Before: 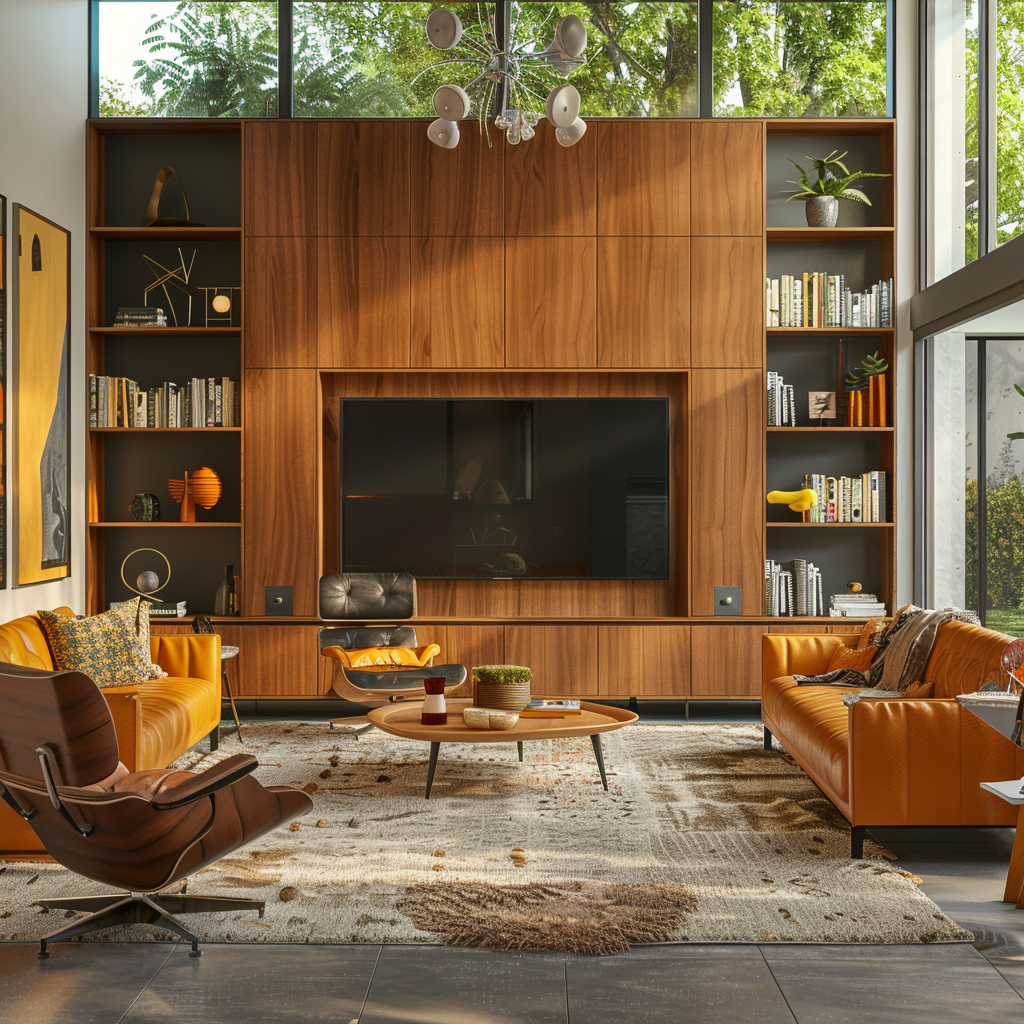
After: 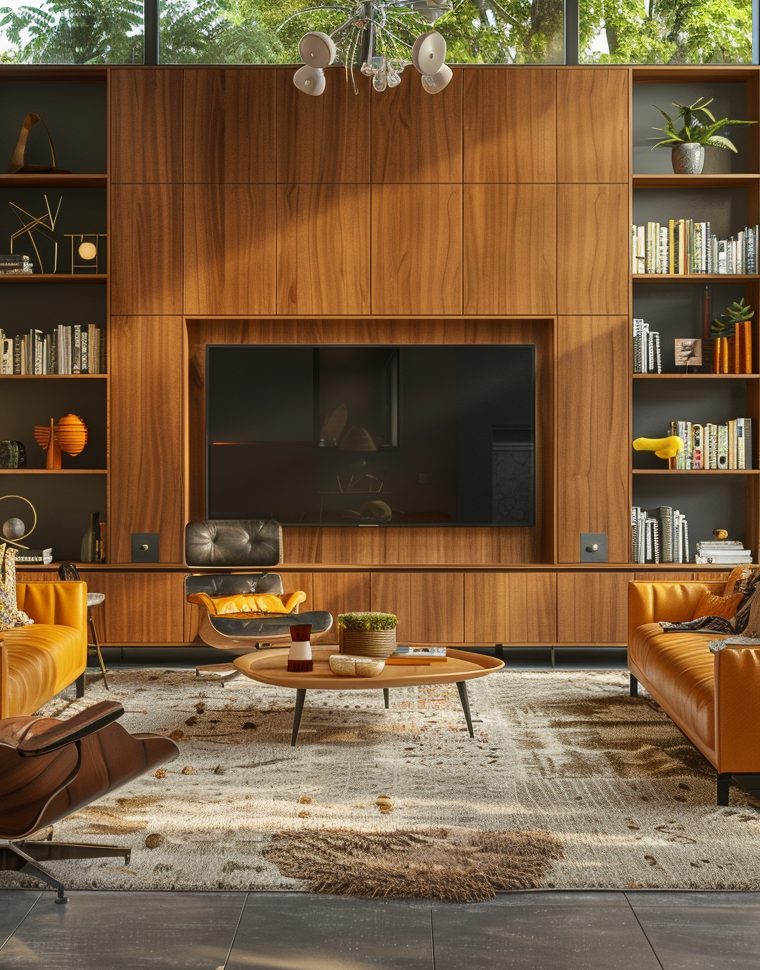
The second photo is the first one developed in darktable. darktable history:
crop and rotate: left 13.15%, top 5.251%, right 12.609%
color contrast: green-magenta contrast 0.96
